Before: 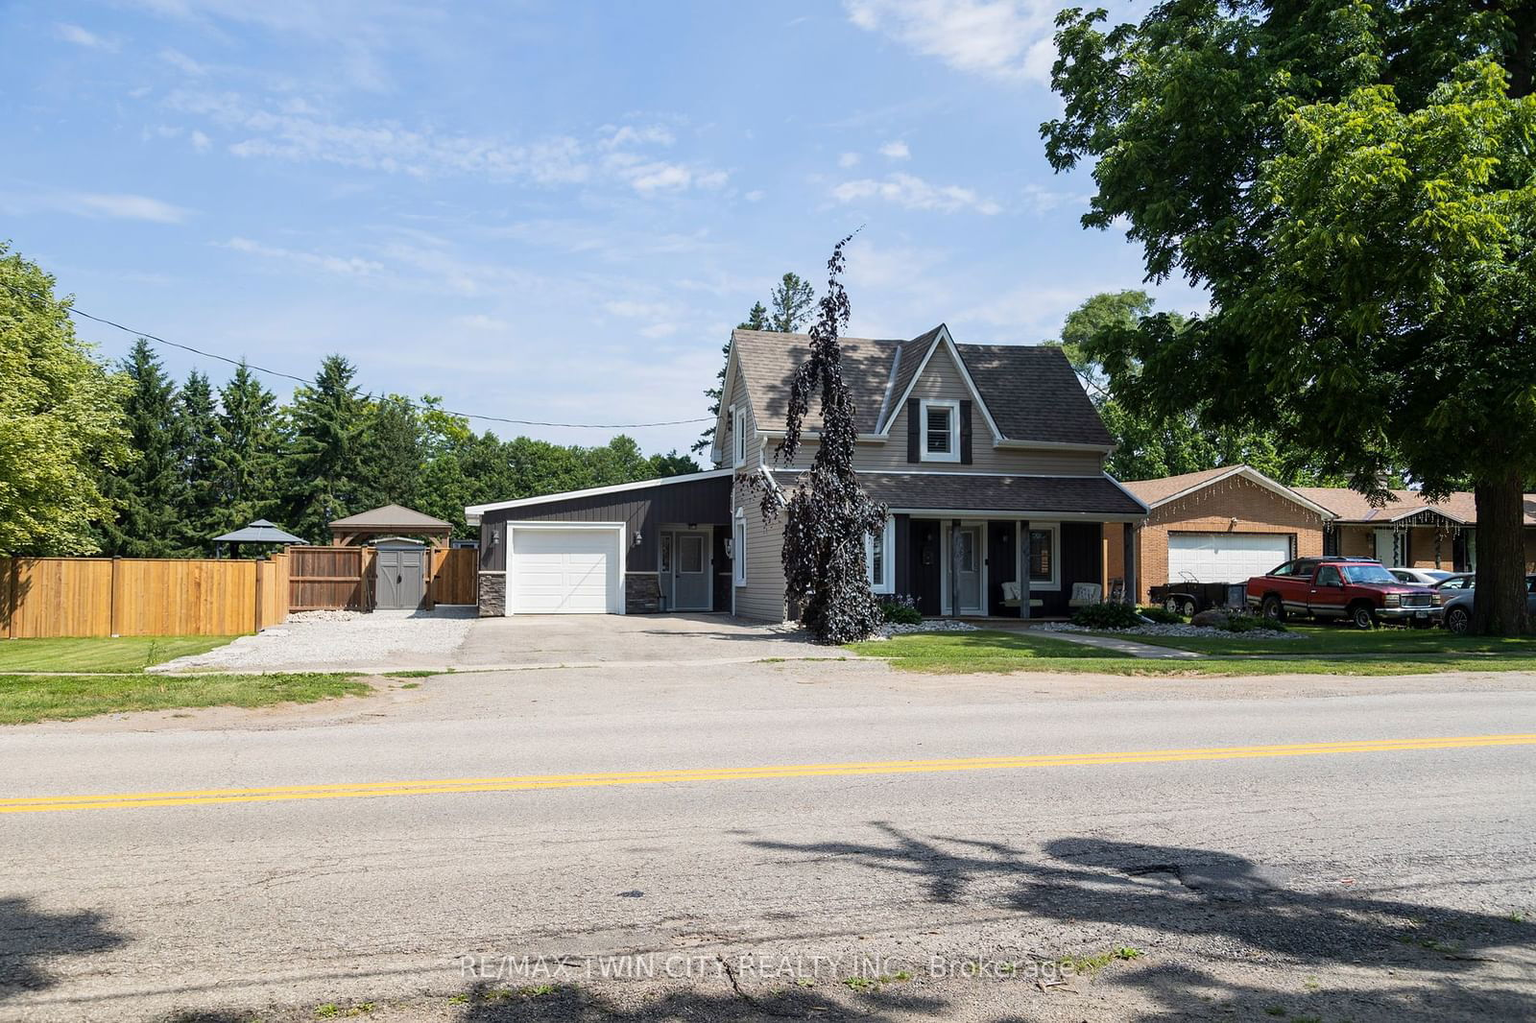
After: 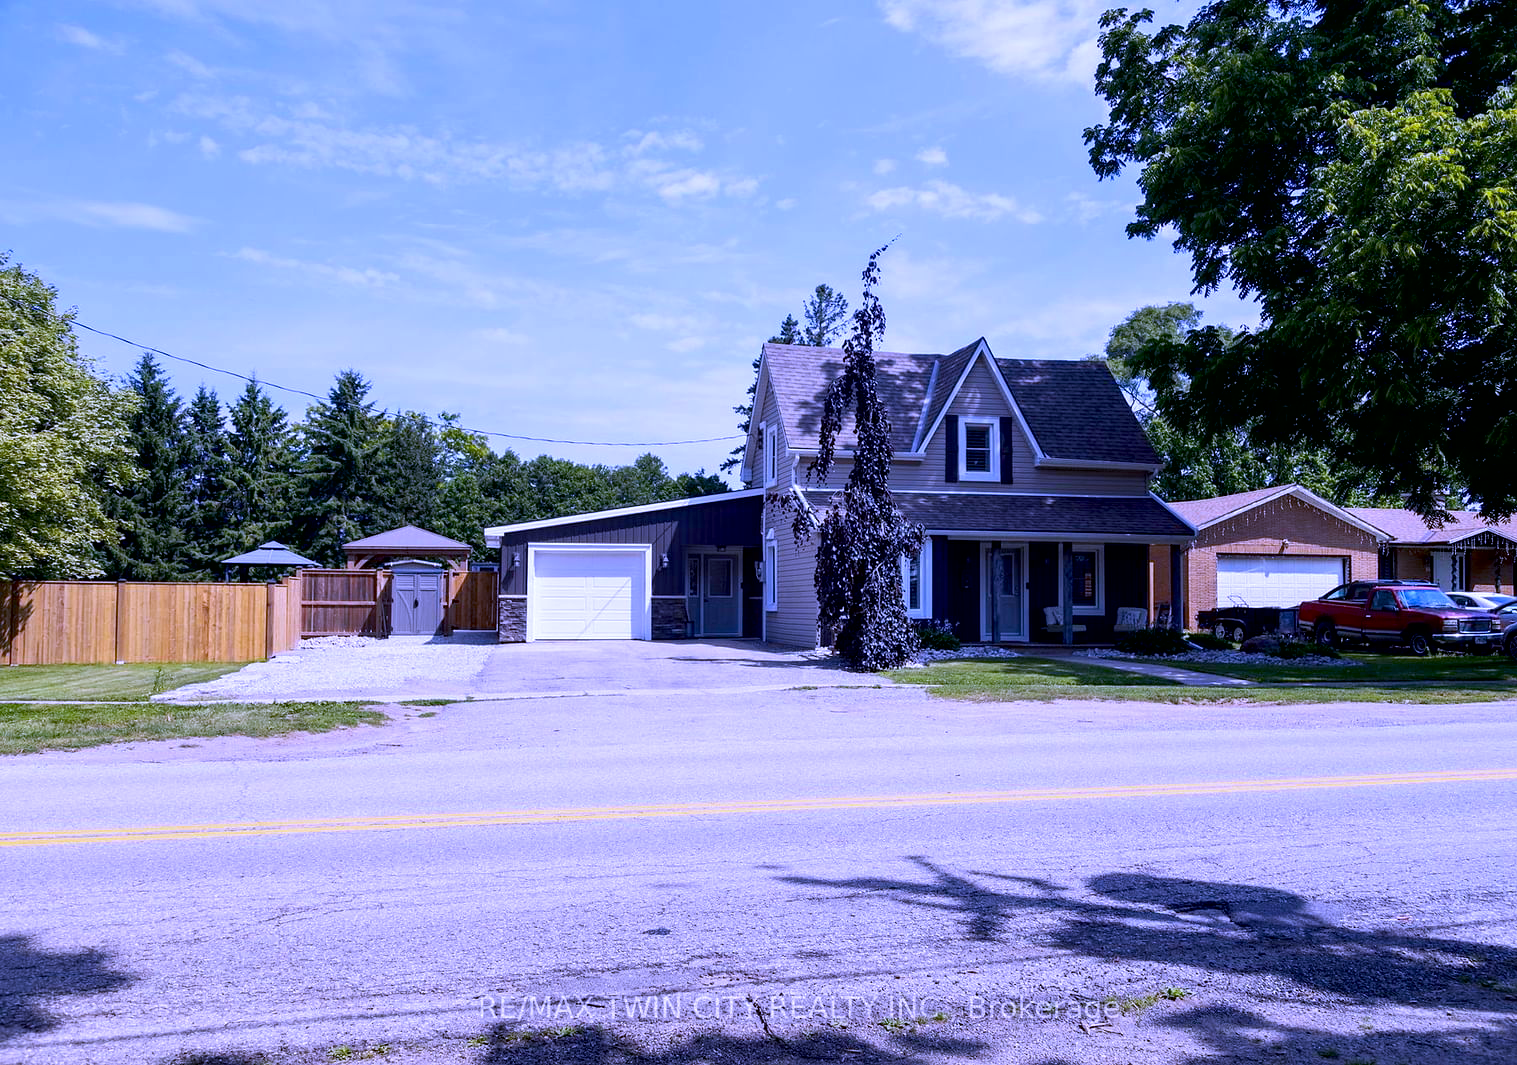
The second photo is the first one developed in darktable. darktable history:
contrast brightness saturation: brightness -0.09
exposure: black level correction 0.012, compensate highlight preservation false
crop and rotate: right 5.167%
white balance: red 0.98, blue 1.61
